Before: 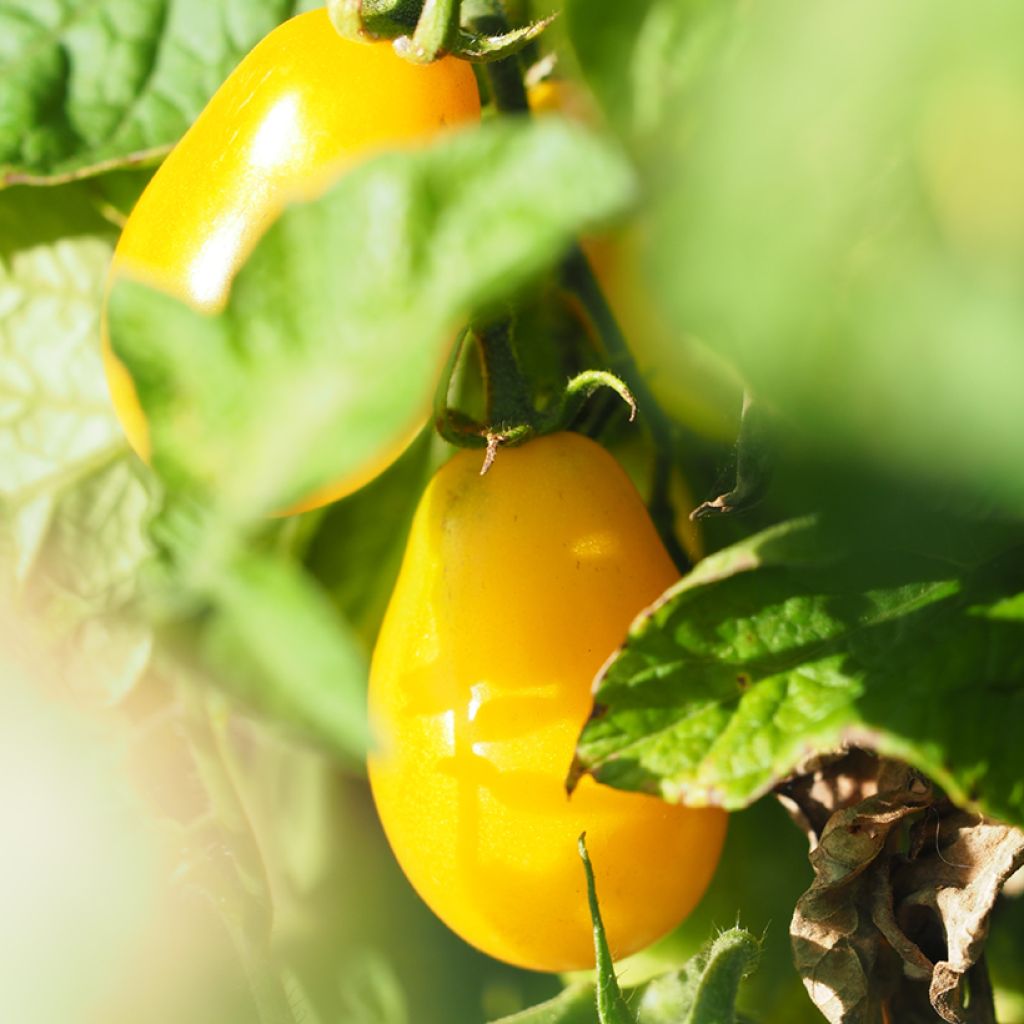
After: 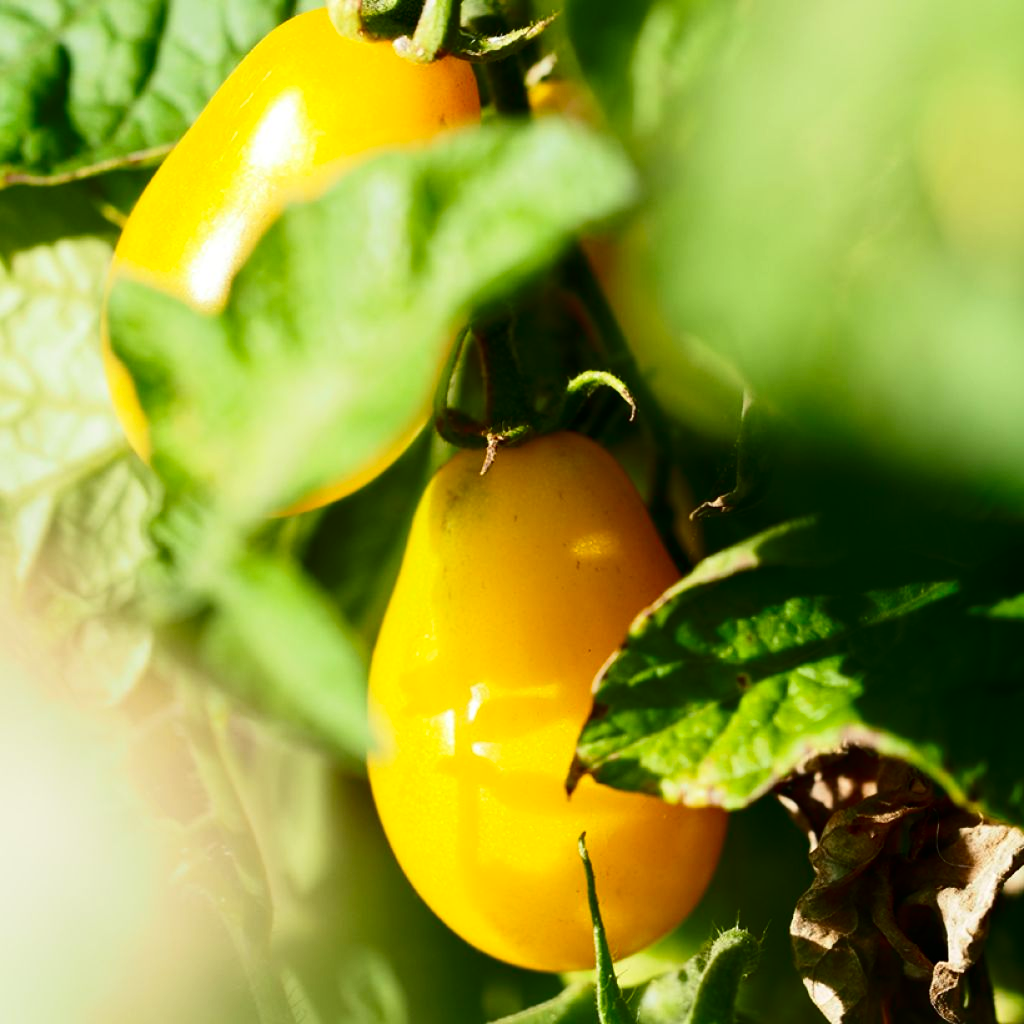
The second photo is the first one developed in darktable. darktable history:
contrast brightness saturation: contrast 0.195, brightness -0.234, saturation 0.12
